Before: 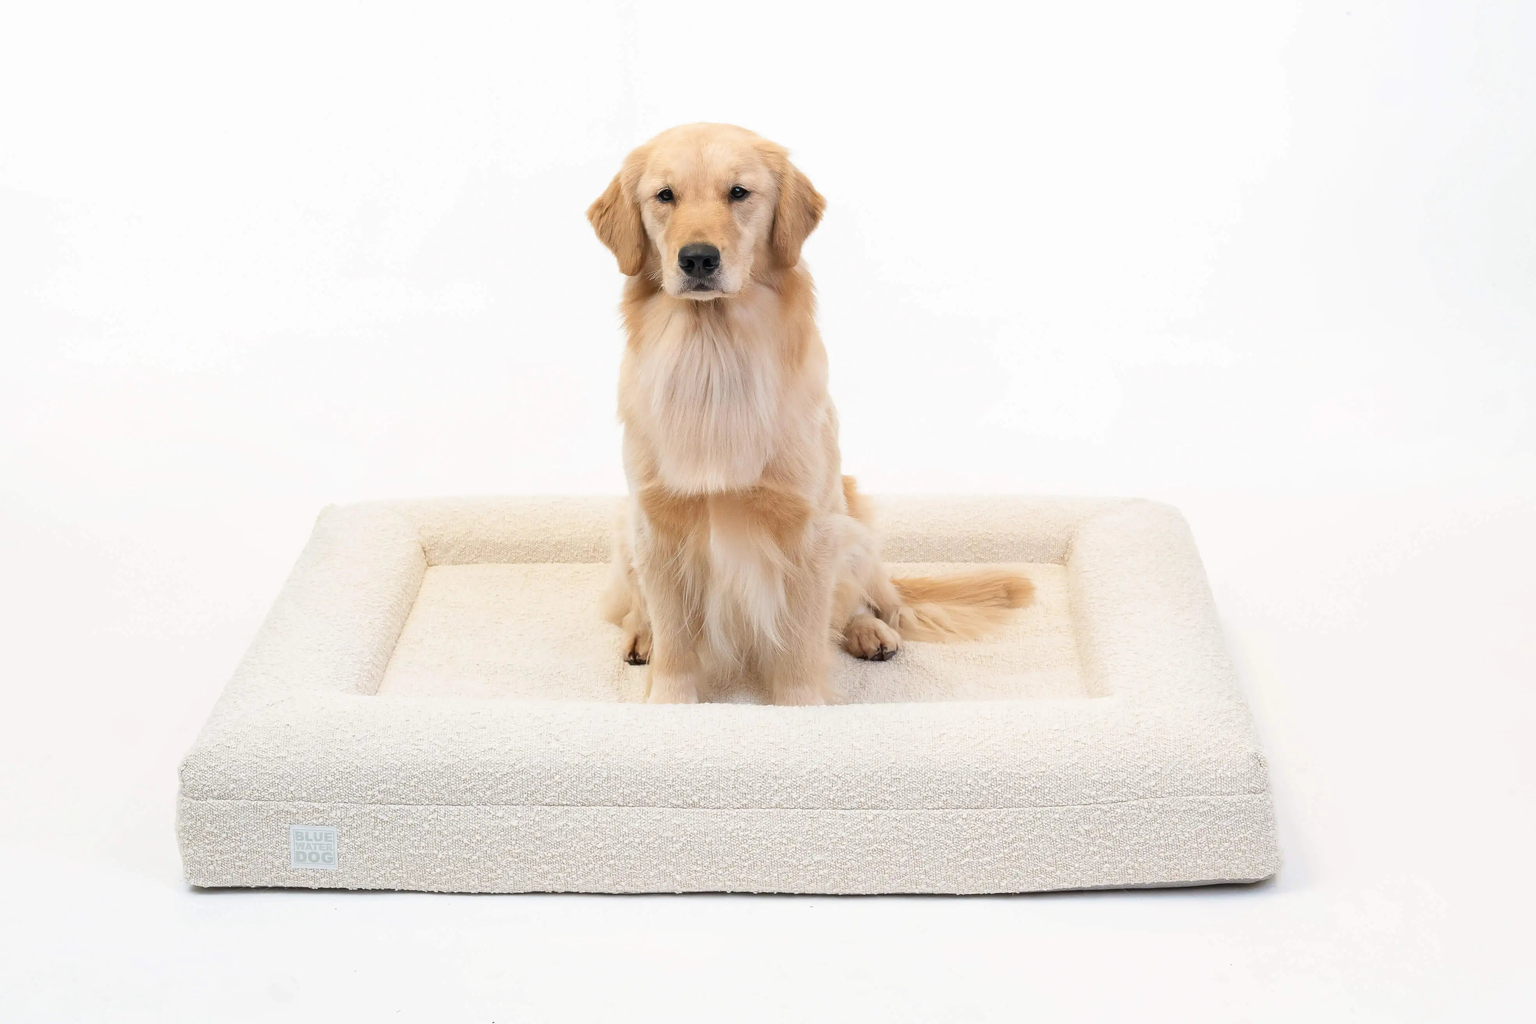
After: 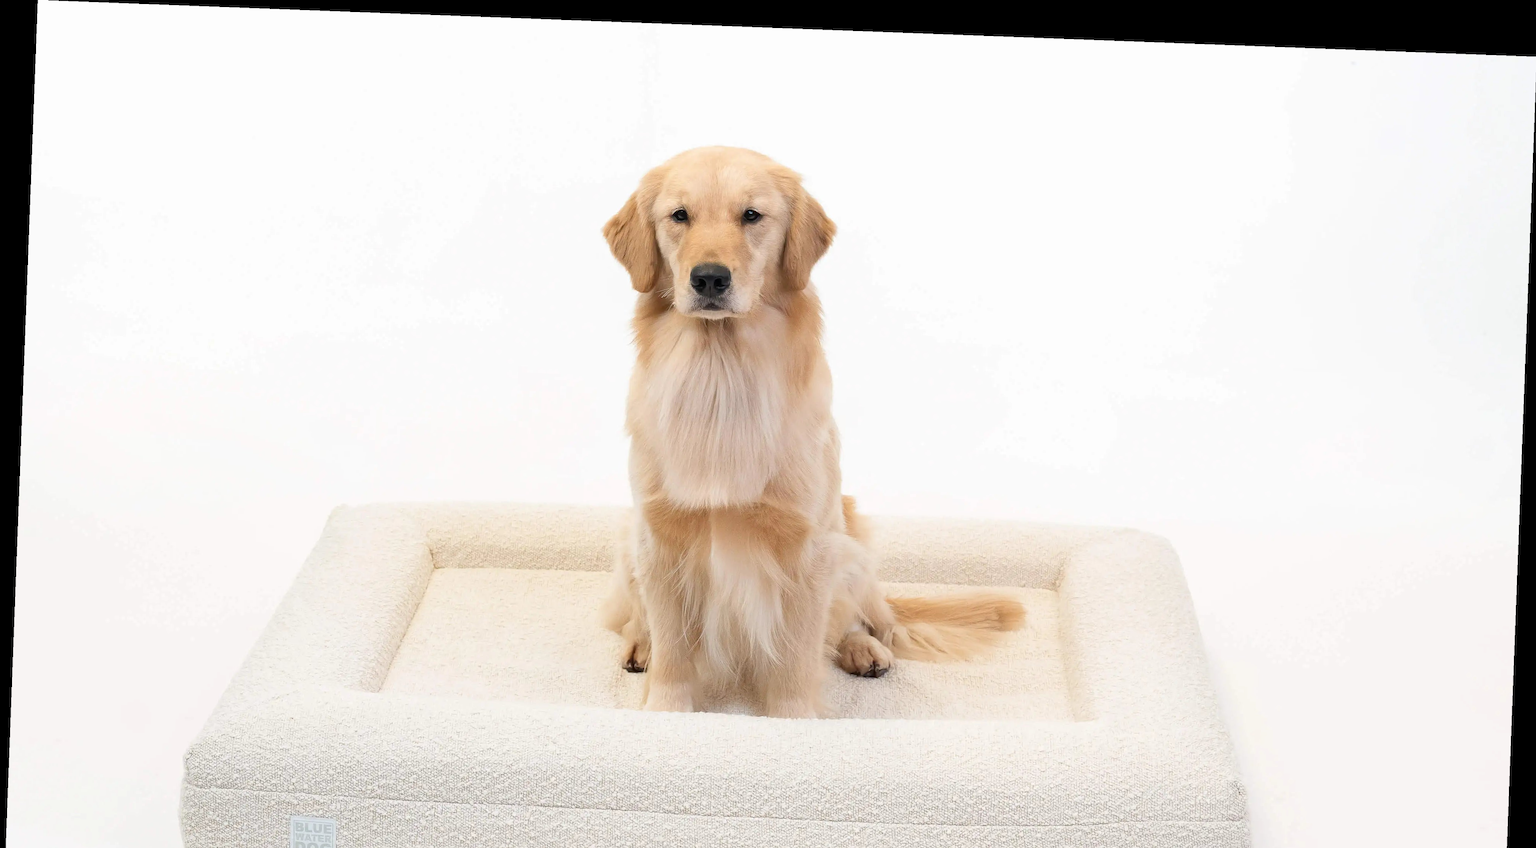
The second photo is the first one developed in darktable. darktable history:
crop: bottom 19.644%
rotate and perspective: rotation 2.17°, automatic cropping off
